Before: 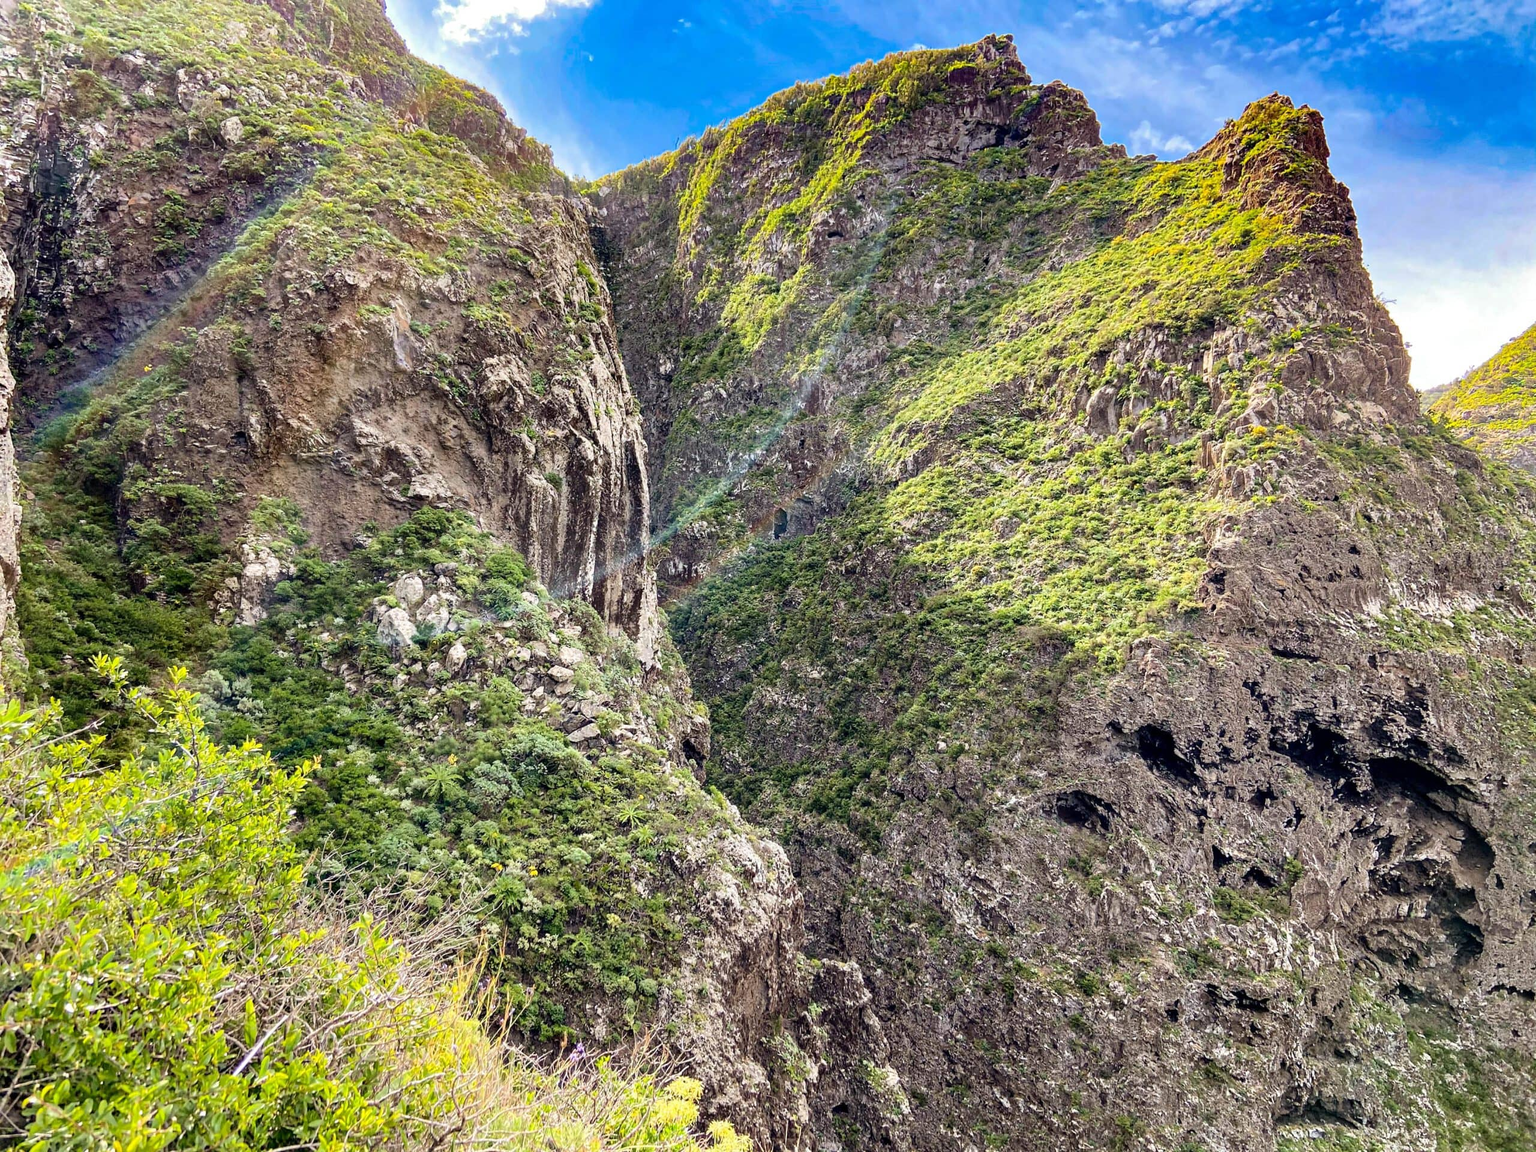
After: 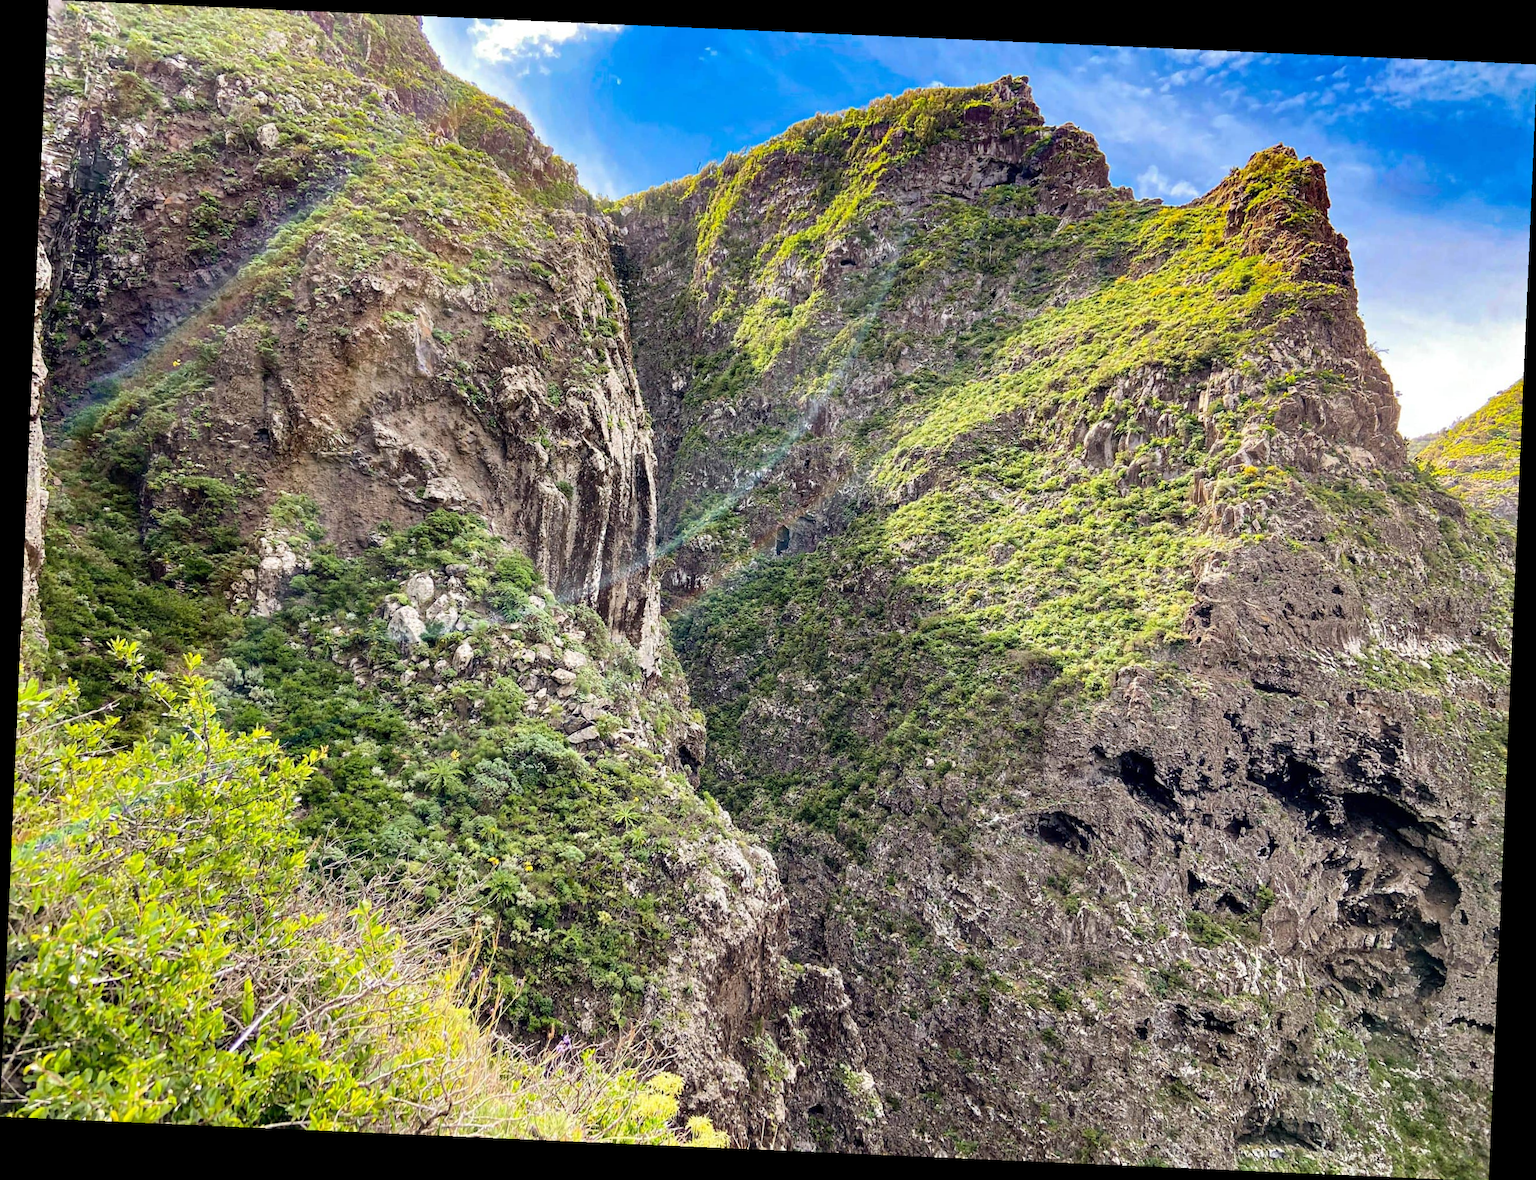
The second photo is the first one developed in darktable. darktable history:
crop and rotate: angle -2.49°
